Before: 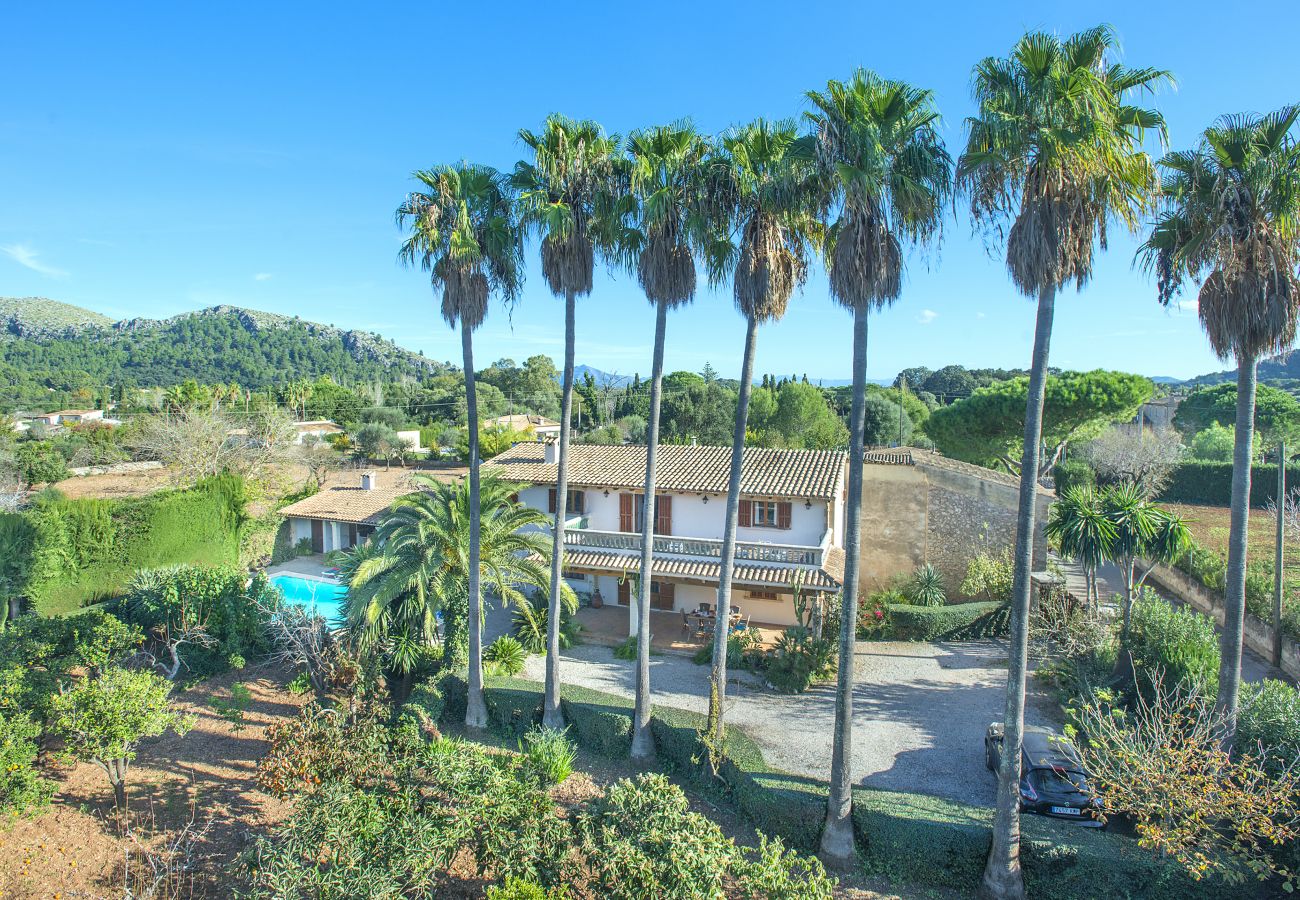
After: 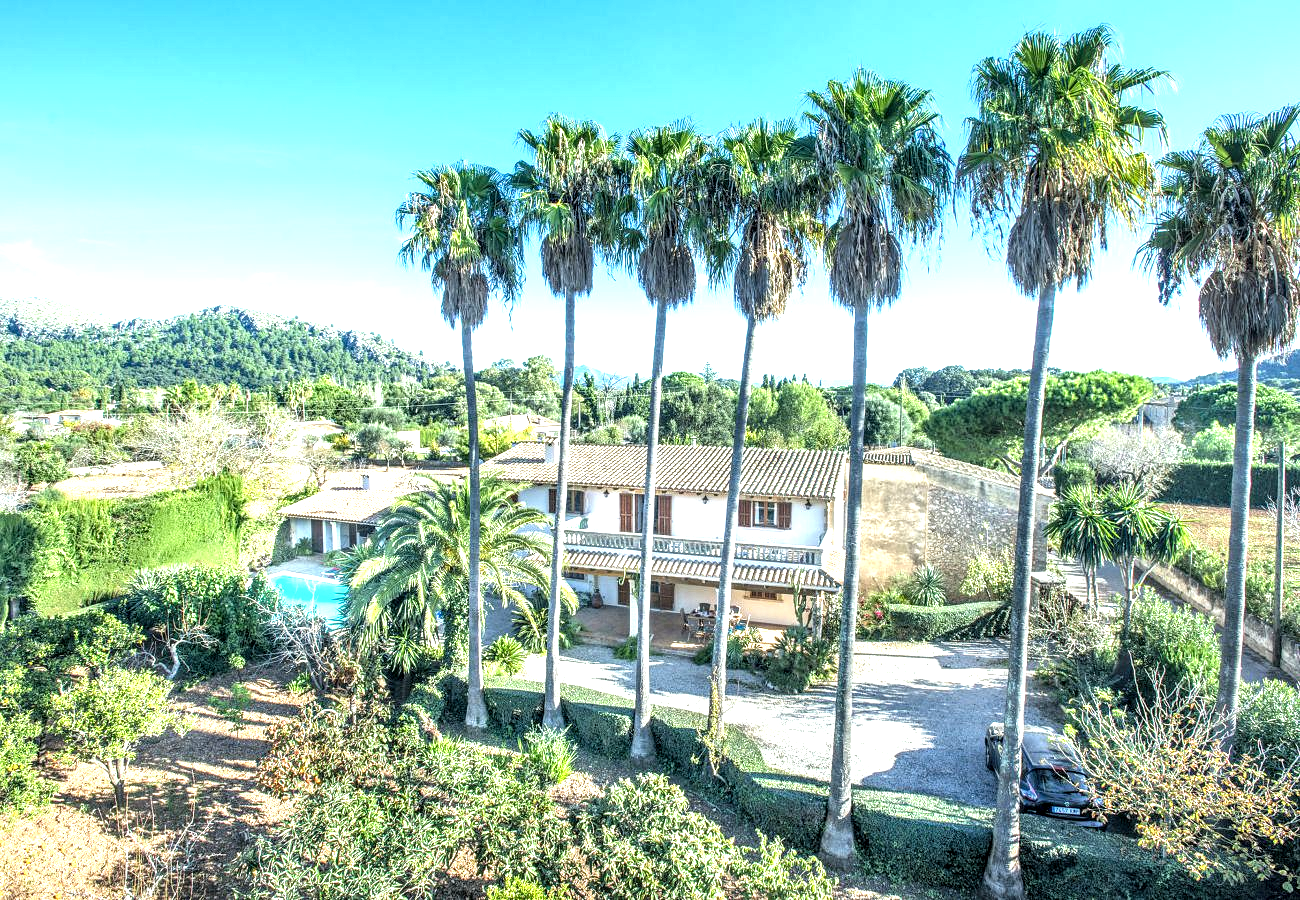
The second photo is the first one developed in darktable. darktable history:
tone equalizer: -8 EV -1.07 EV, -7 EV -1.04 EV, -6 EV -0.864 EV, -5 EV -0.541 EV, -3 EV 0.557 EV, -2 EV 0.888 EV, -1 EV 0.988 EV, +0 EV 1.08 EV
local contrast: highlights 60%, shadows 62%, detail 160%
color zones: curves: ch1 [(0.077, 0.436) (0.25, 0.5) (0.75, 0.5)]
